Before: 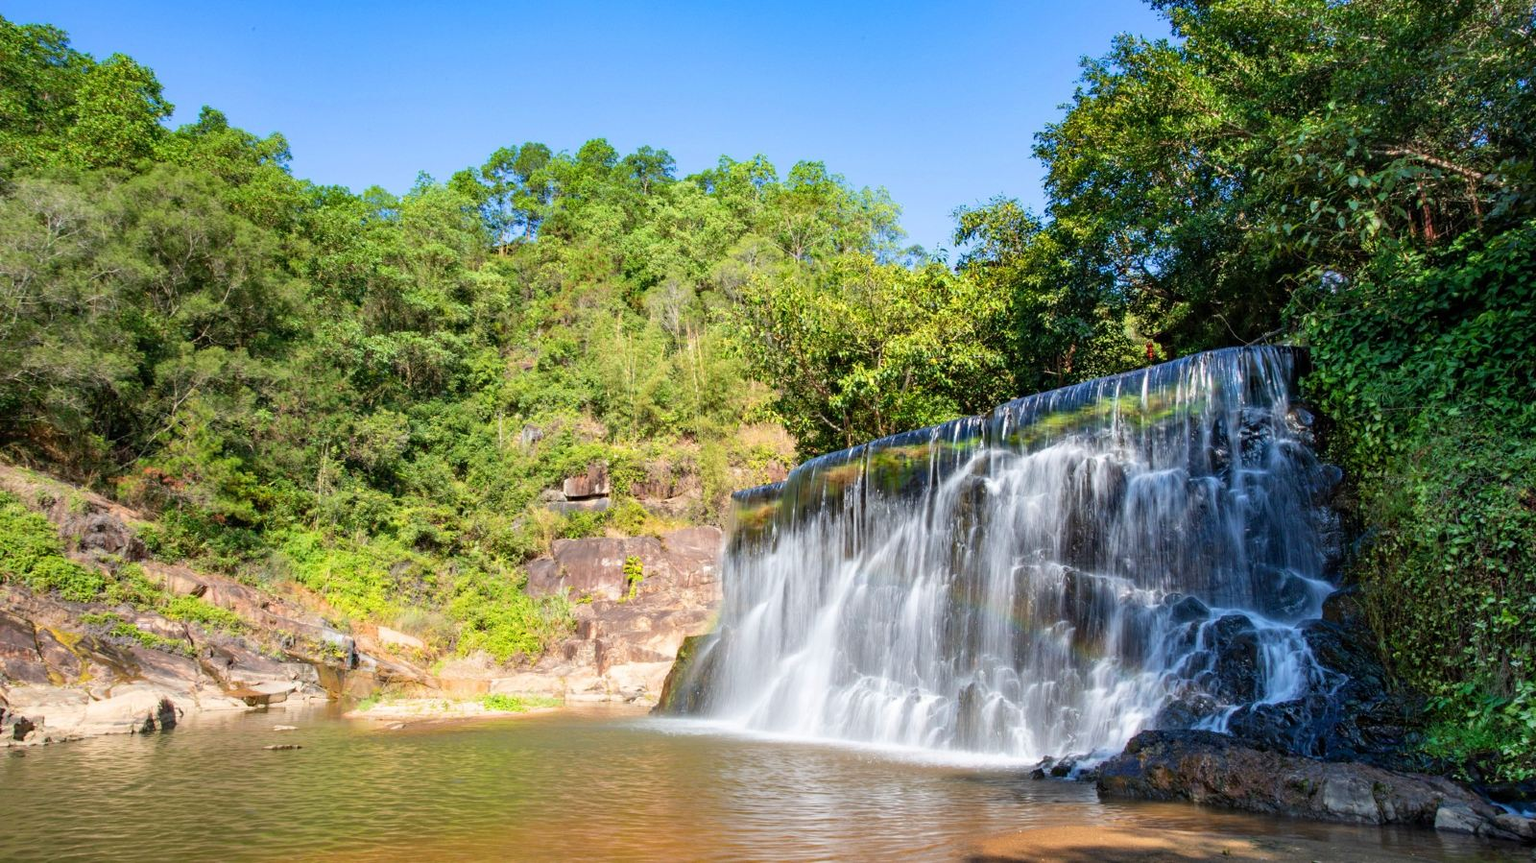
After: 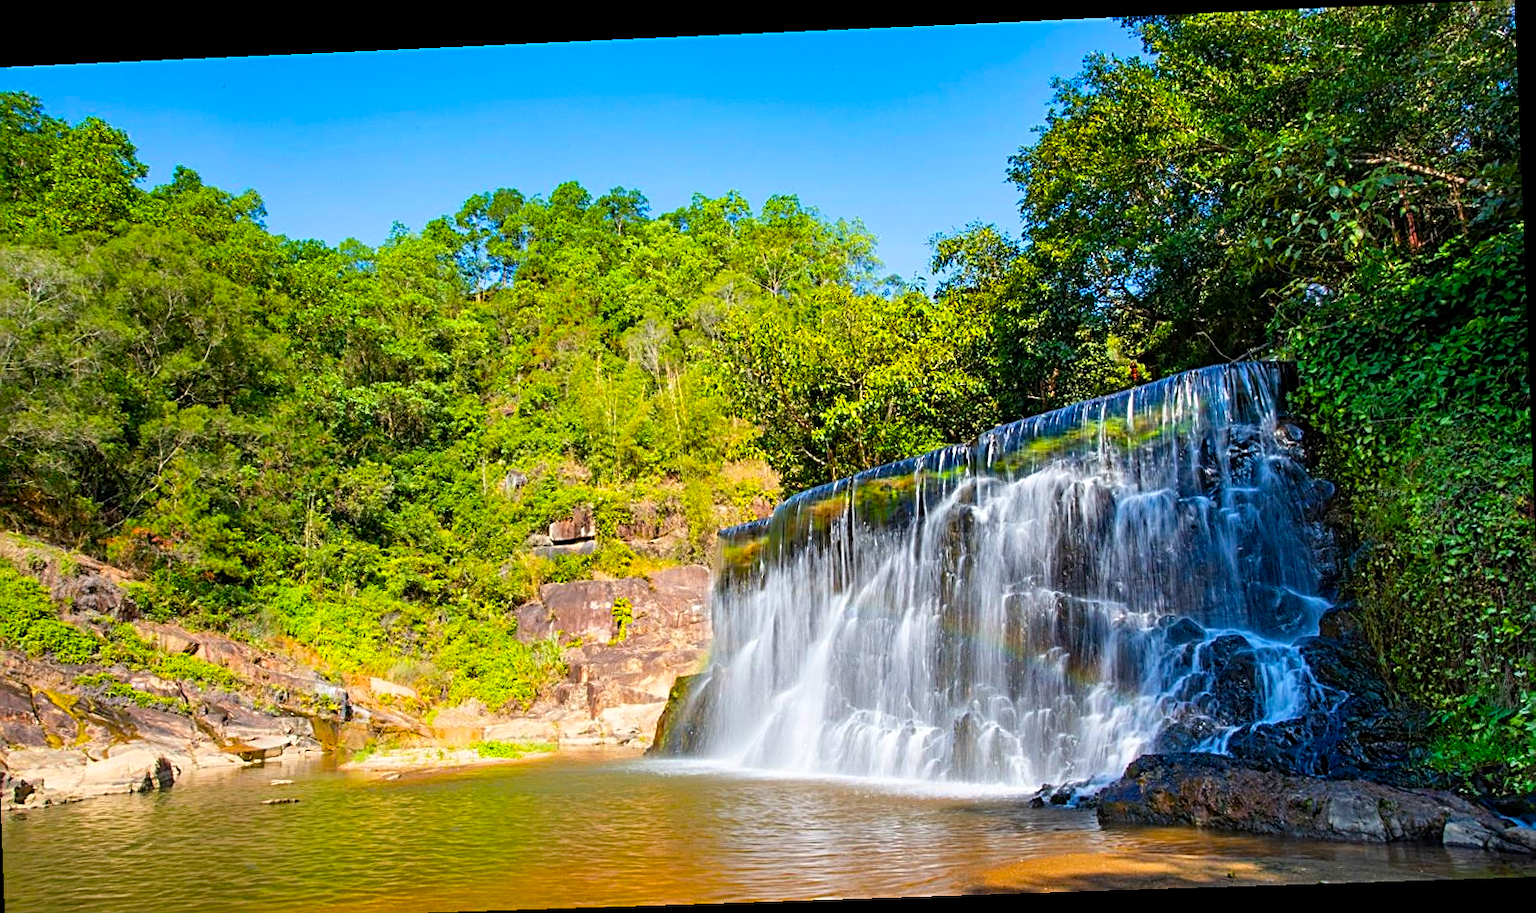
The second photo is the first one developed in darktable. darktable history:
color balance rgb: linear chroma grading › global chroma 15%, perceptual saturation grading › global saturation 30%
sharpen: radius 2.543, amount 0.636
rotate and perspective: rotation -2.22°, lens shift (horizontal) -0.022, automatic cropping off
crop and rotate: left 1.774%, right 0.633%, bottom 1.28%
